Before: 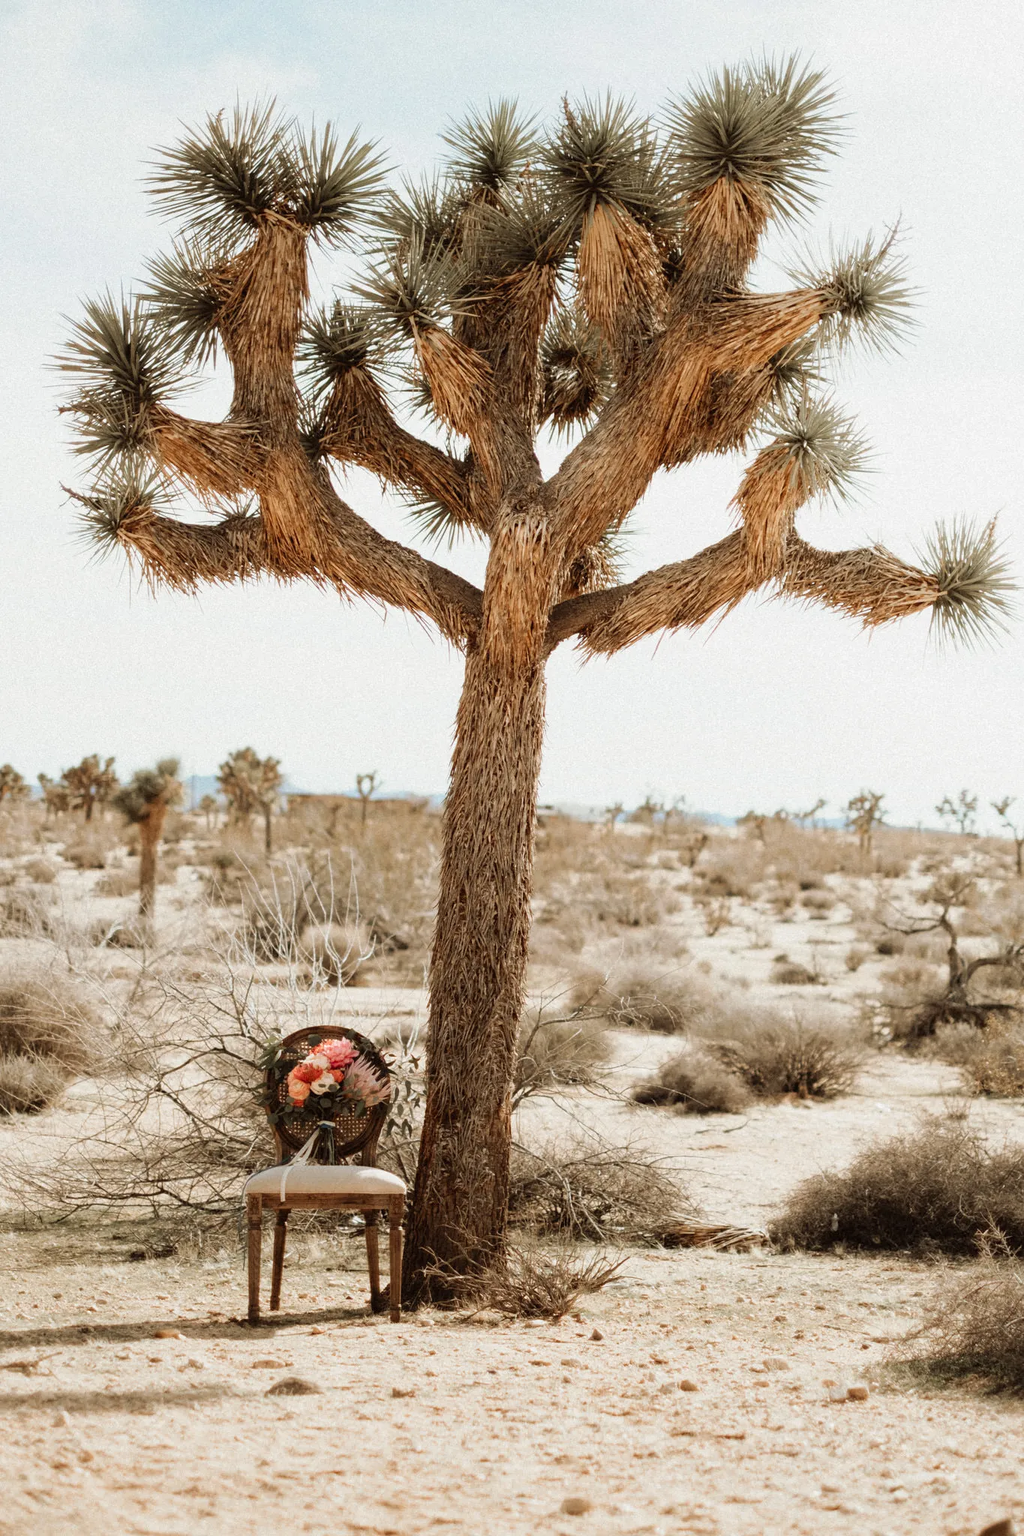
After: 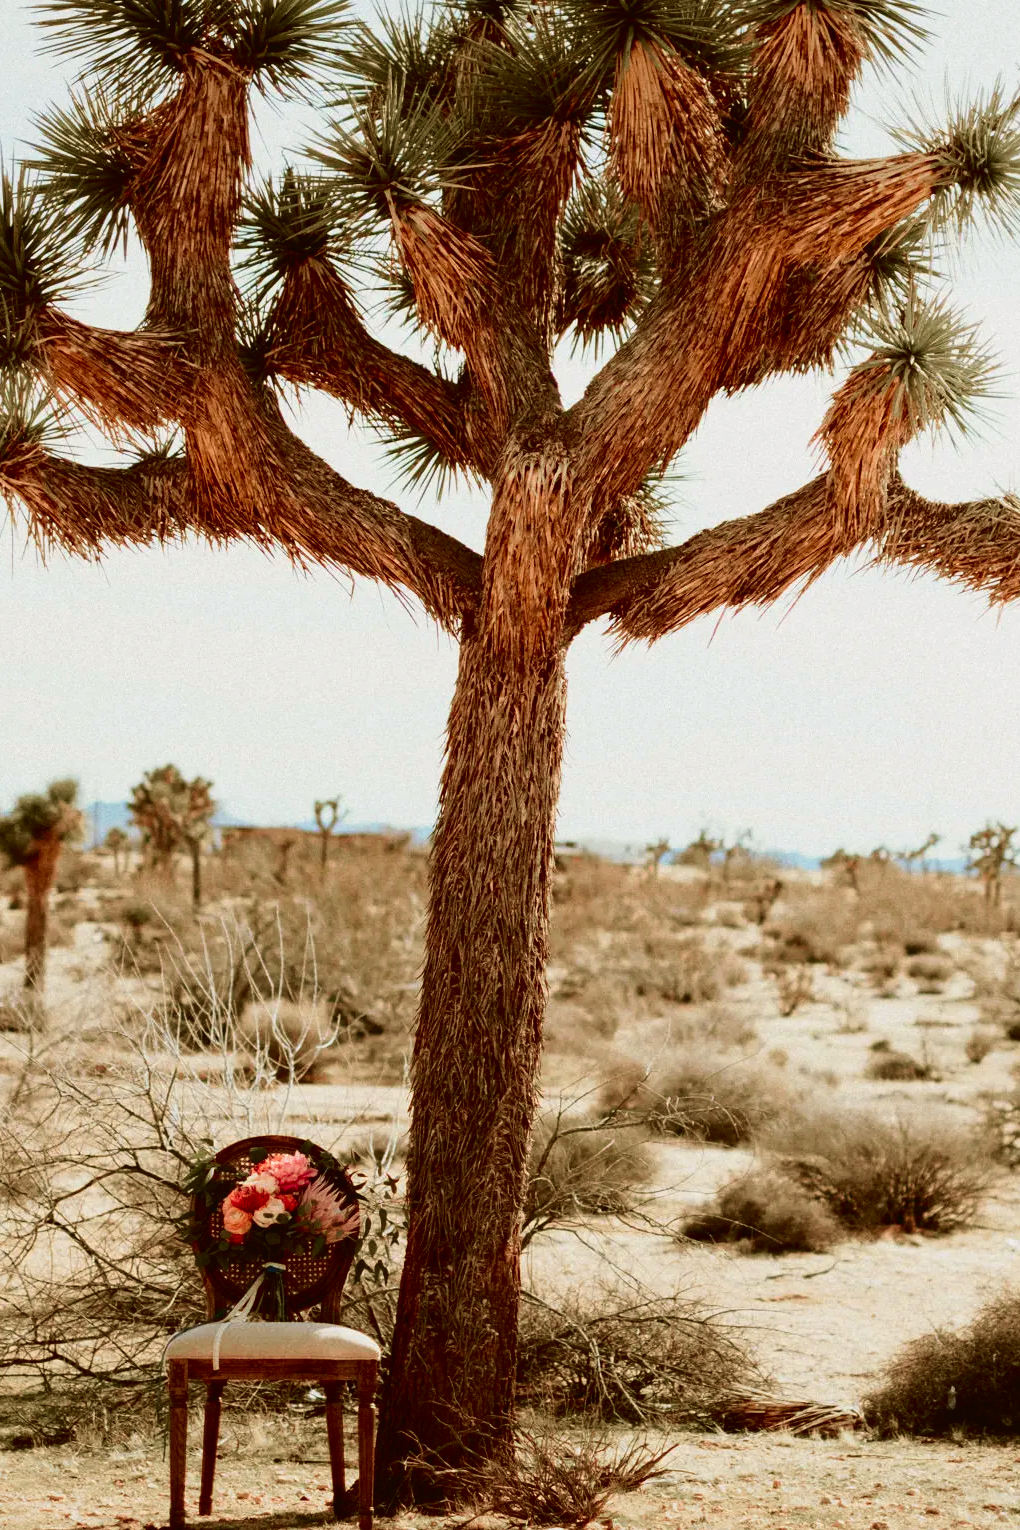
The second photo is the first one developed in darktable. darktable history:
contrast brightness saturation: brightness -0.25, saturation 0.2
crop and rotate: left 11.831%, top 11.346%, right 13.429%, bottom 13.899%
tone curve: curves: ch0 [(0, 0.021) (0.049, 0.044) (0.152, 0.14) (0.328, 0.357) (0.473, 0.529) (0.641, 0.705) (0.868, 0.887) (1, 0.969)]; ch1 [(0, 0) (0.322, 0.328) (0.43, 0.425) (0.474, 0.466) (0.502, 0.503) (0.522, 0.526) (0.564, 0.591) (0.602, 0.632) (0.677, 0.701) (0.859, 0.885) (1, 1)]; ch2 [(0, 0) (0.33, 0.301) (0.447, 0.44) (0.502, 0.505) (0.535, 0.554) (0.565, 0.598) (0.618, 0.629) (1, 1)], color space Lab, independent channels, preserve colors none
shadows and highlights: radius 334.93, shadows 63.48, highlights 6.06, compress 87.7%, highlights color adjustment 39.73%, soften with gaussian
